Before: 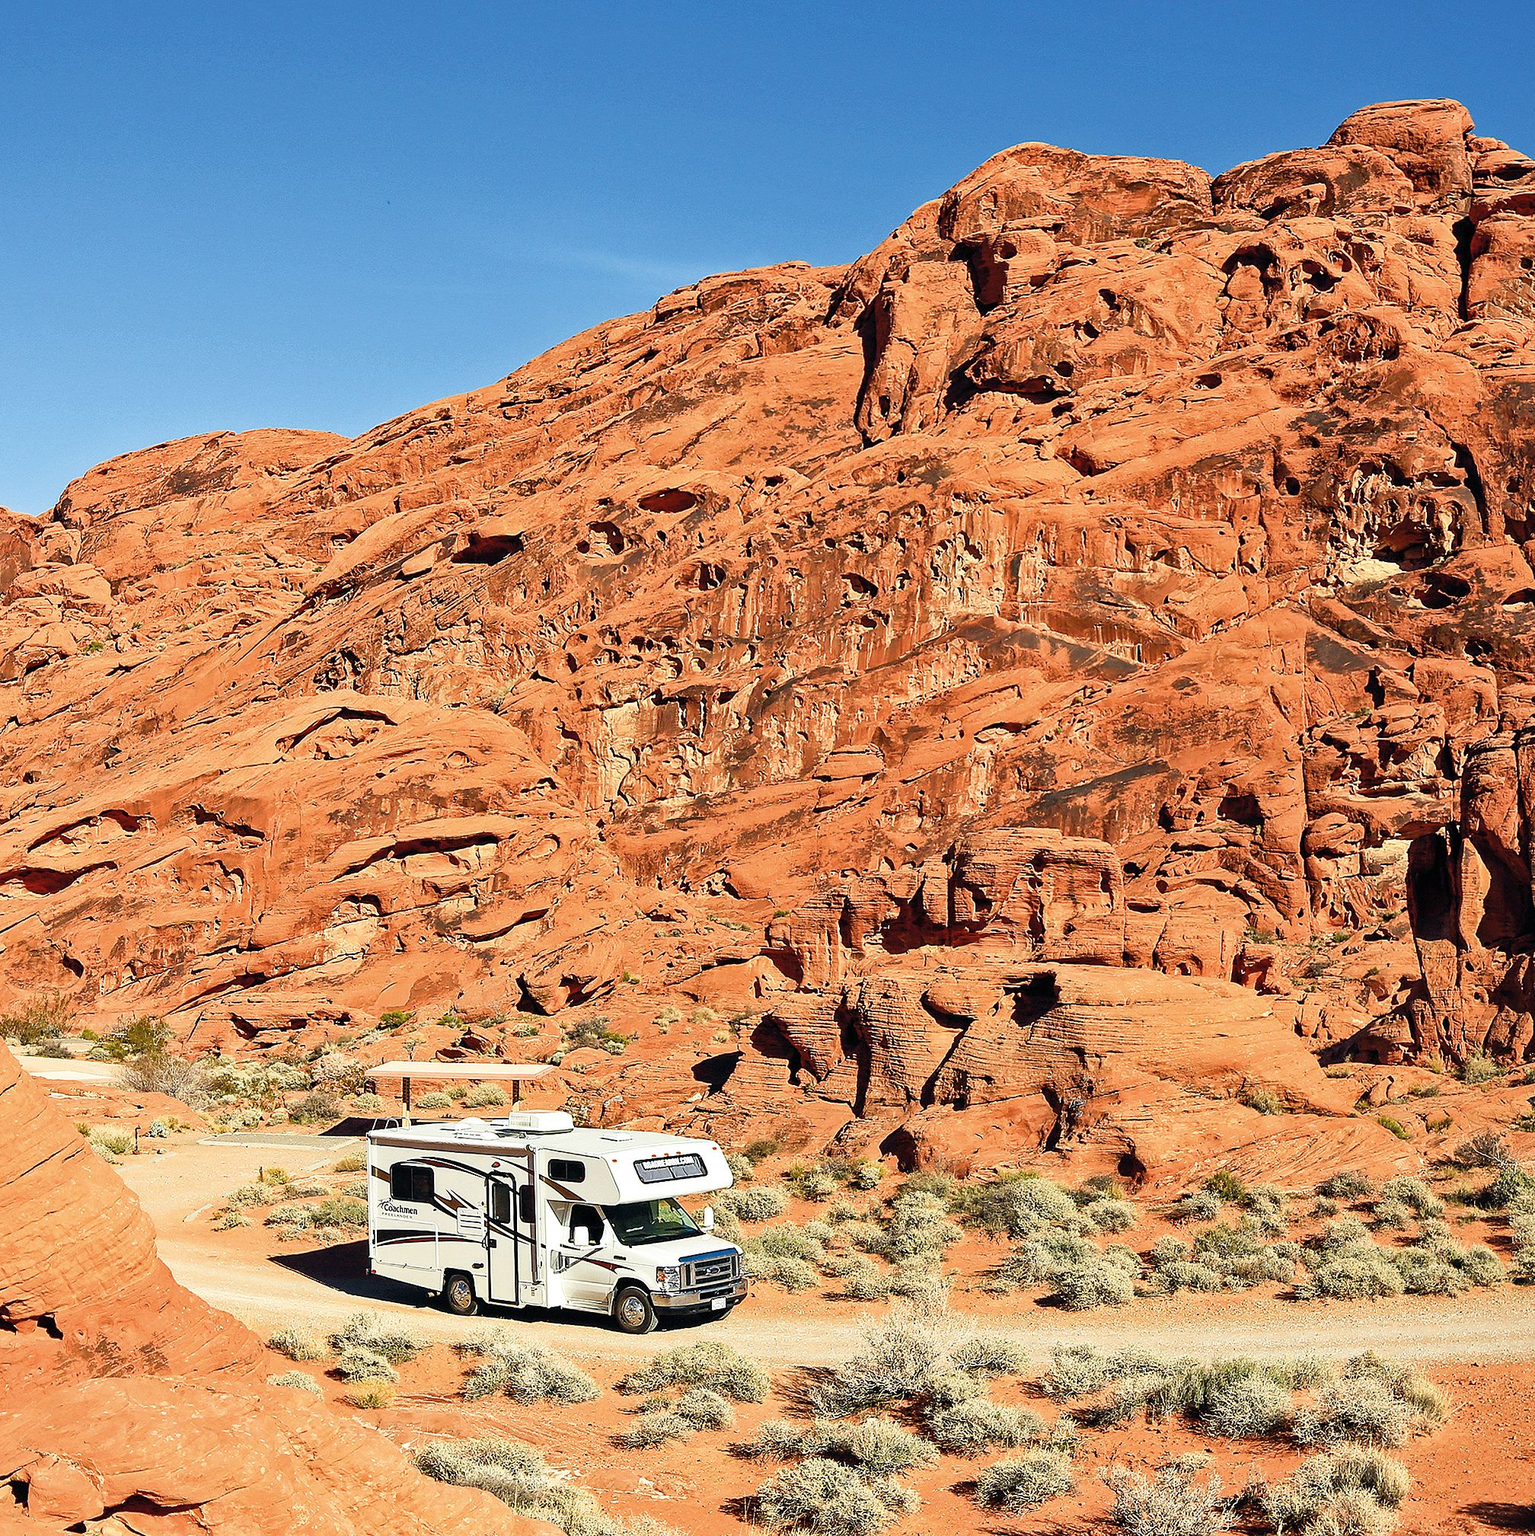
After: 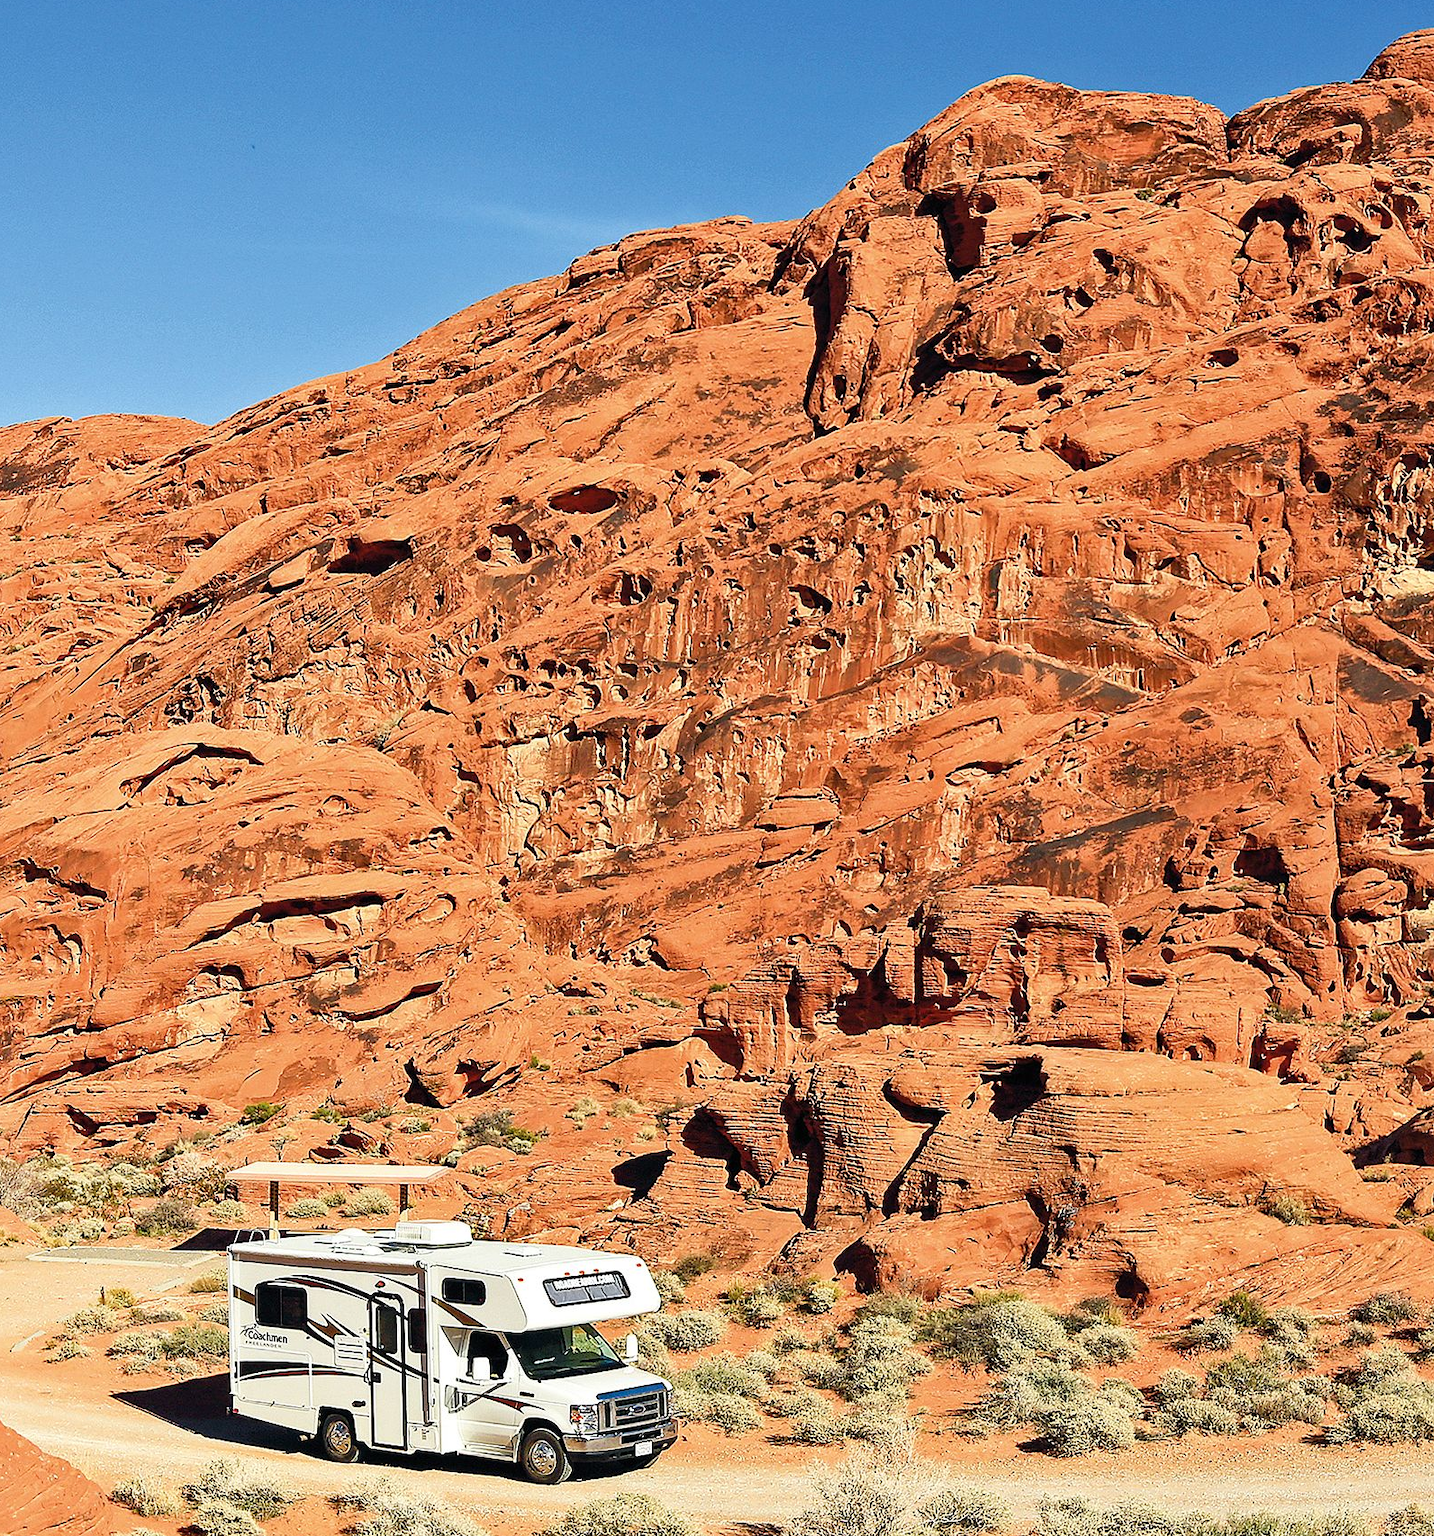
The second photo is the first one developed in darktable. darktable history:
crop: left 11.4%, top 5.151%, right 9.56%, bottom 10.237%
